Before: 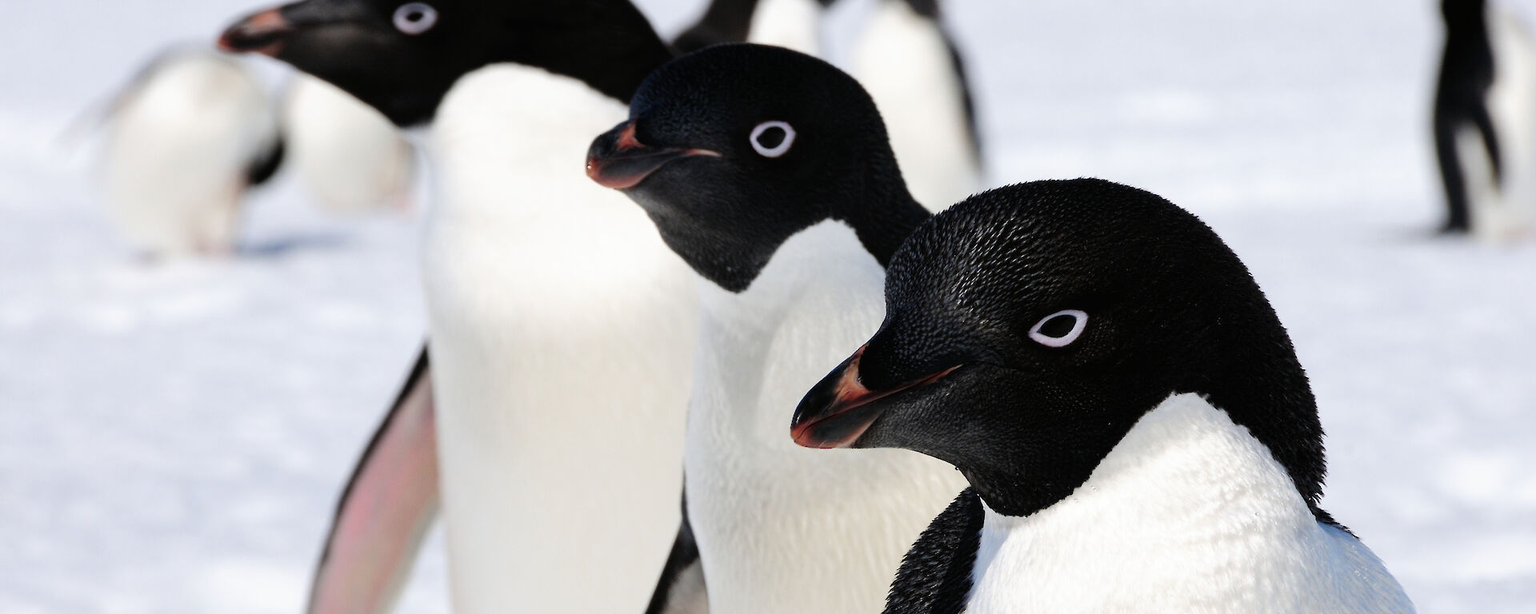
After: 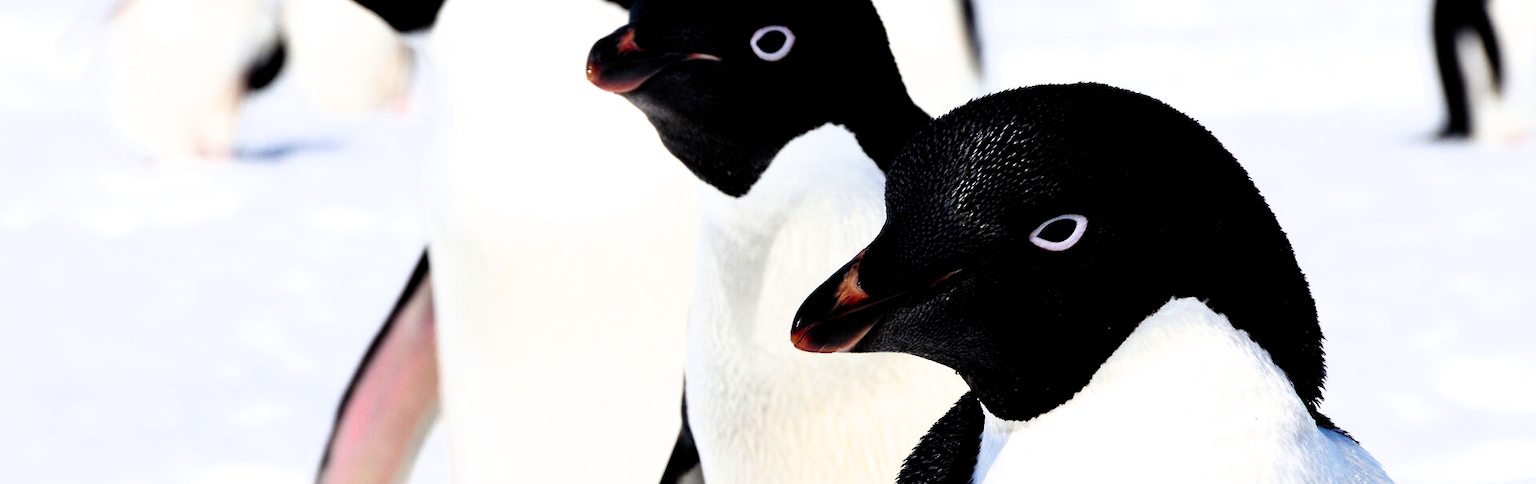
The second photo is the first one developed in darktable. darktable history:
color balance rgb: shadows lift › chroma 3%, shadows lift › hue 277.99°, perceptual saturation grading › global saturation 20%, perceptual saturation grading › highlights 2.246%, perceptual saturation grading › shadows 49.272%, perceptual brilliance grading › highlights 13.859%, perceptual brilliance grading › shadows -18.553%, global vibrance 20.469%
crop and rotate: top 15.735%, bottom 5.384%
filmic rgb: black relative exposure -8.68 EV, white relative exposure 2.74 EV, target black luminance 0%, hardness 6.26, latitude 77.4%, contrast 1.327, shadows ↔ highlights balance -0.354%
